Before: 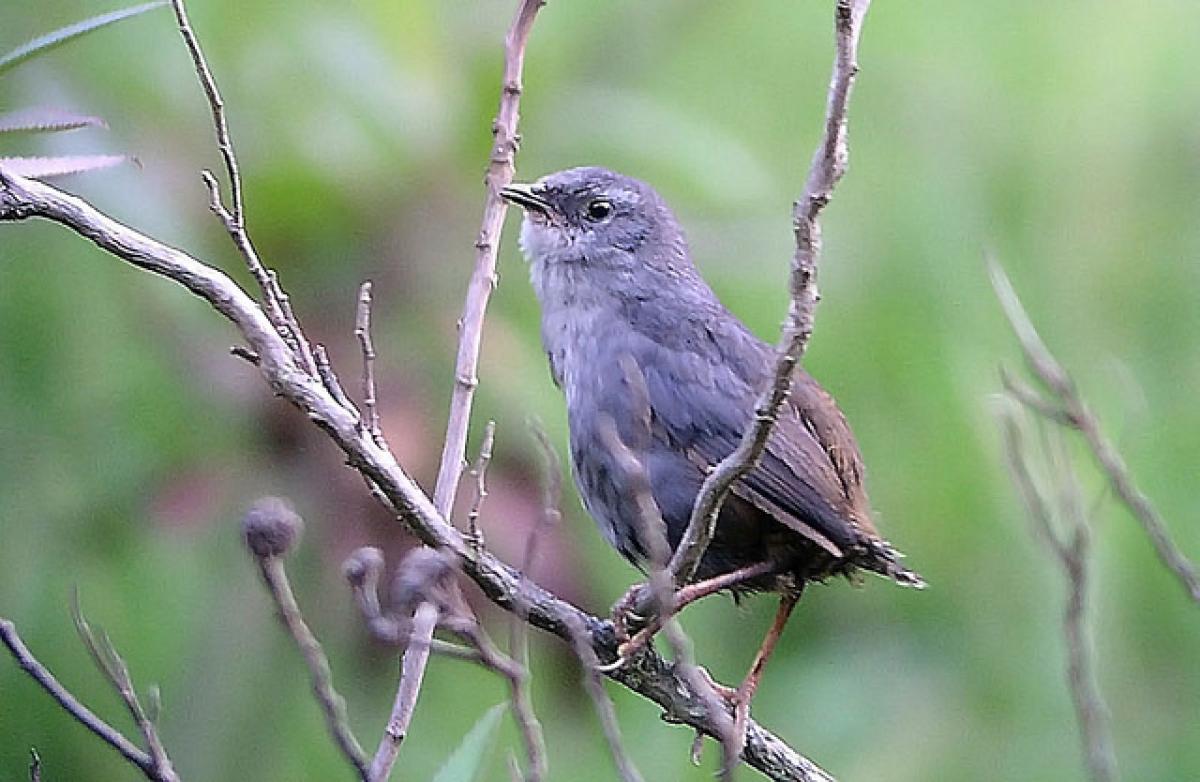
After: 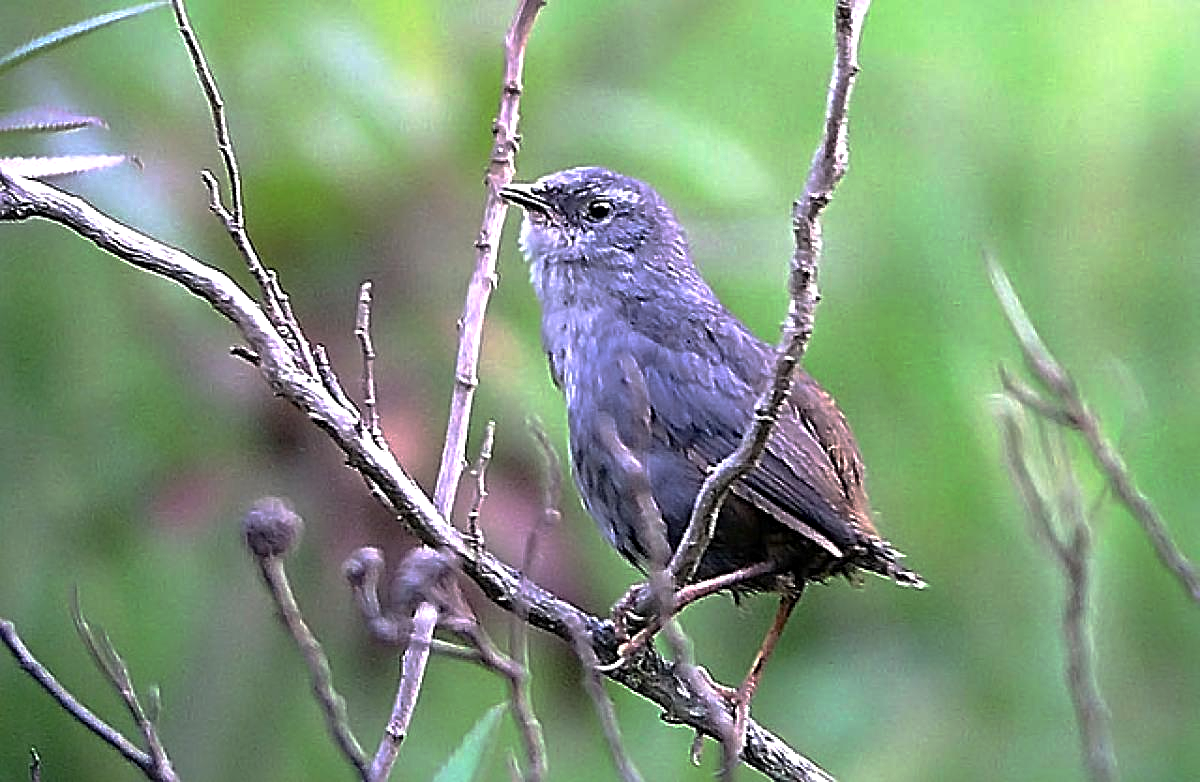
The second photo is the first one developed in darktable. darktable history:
base curve: curves: ch0 [(0, 0) (0.595, 0.418) (1, 1)], preserve colors none
sharpen: radius 4.883
exposure: black level correction 0.001, exposure 0.5 EV, compensate exposure bias true, compensate highlight preservation false
